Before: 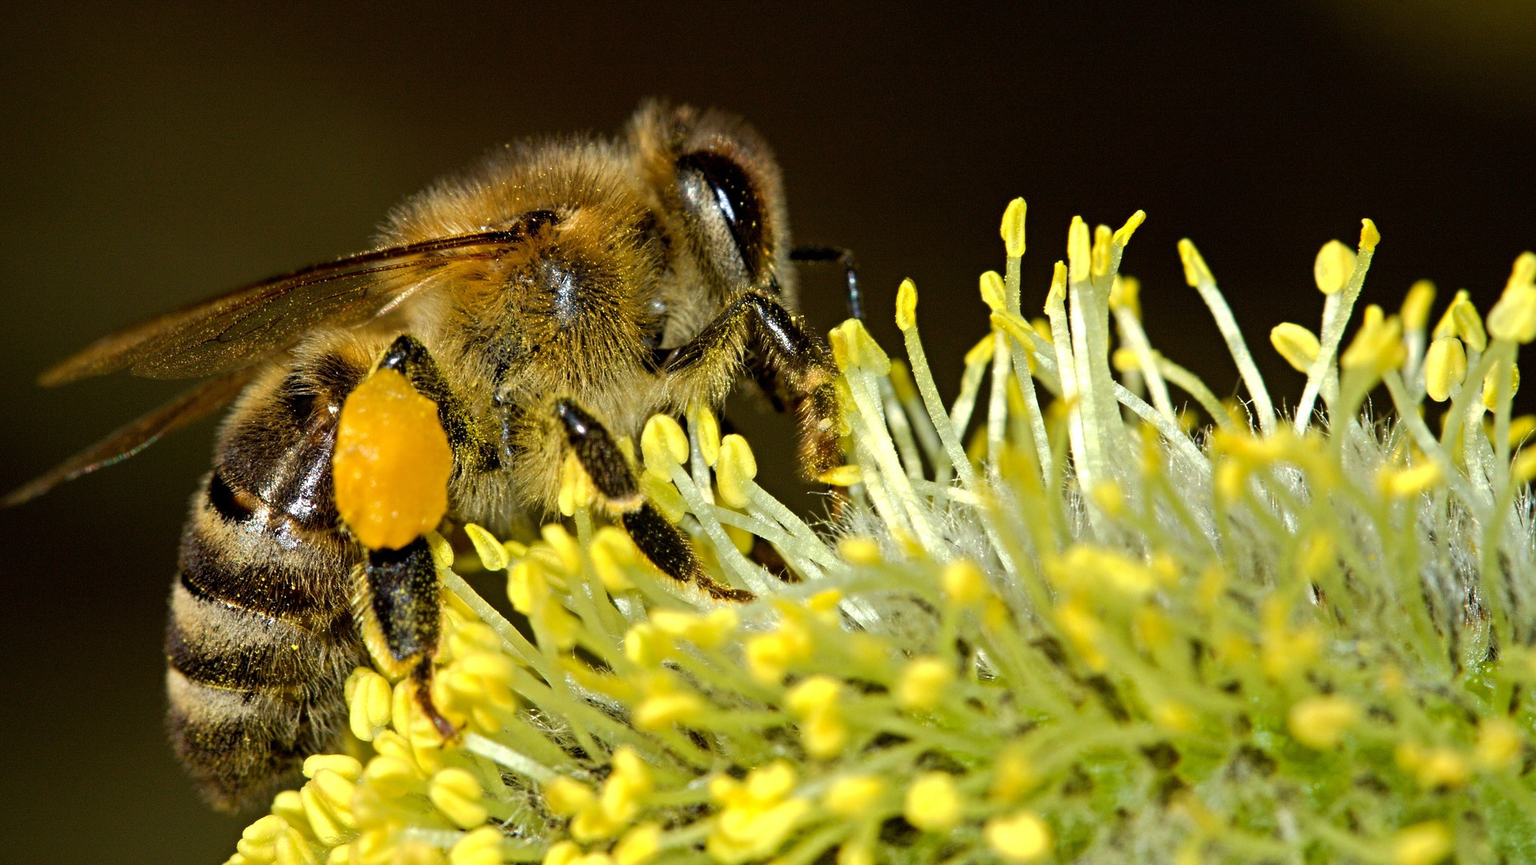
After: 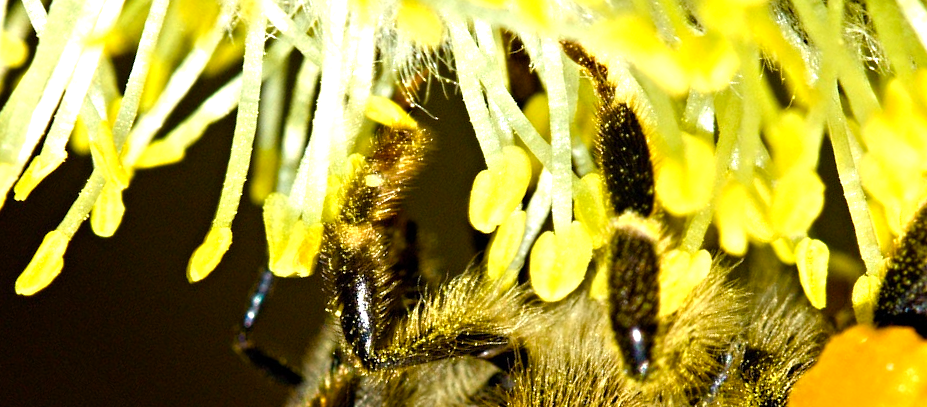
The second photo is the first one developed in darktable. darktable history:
crop and rotate: angle 148.34°, left 9.17%, top 15.625%, right 4.573%, bottom 17.119%
color balance rgb: shadows lift › chroma 2.954%, shadows lift › hue 281.71°, power › hue 329.51°, perceptual saturation grading › global saturation 0.628%, perceptual saturation grading › highlights -18.265%, perceptual saturation grading › mid-tones 6.556%, perceptual saturation grading › shadows 27.207%, perceptual brilliance grading › global brilliance 17.472%, global vibrance 25.03%, contrast 10.415%
tone equalizer: edges refinement/feathering 500, mask exposure compensation -1.57 EV, preserve details no
